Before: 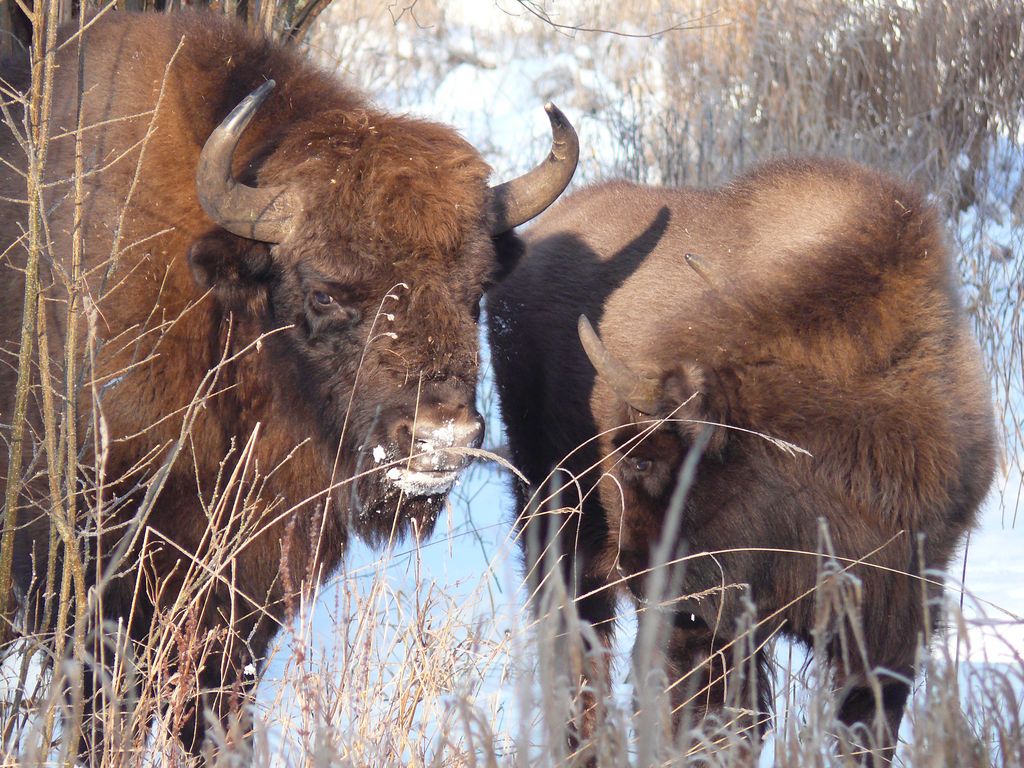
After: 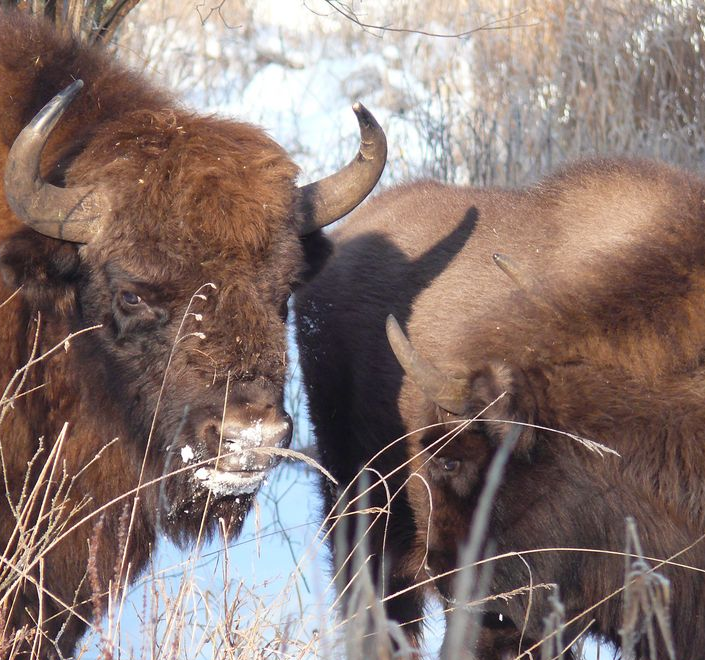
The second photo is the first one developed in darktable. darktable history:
crop: left 18.764%, right 12.293%, bottom 13.998%
